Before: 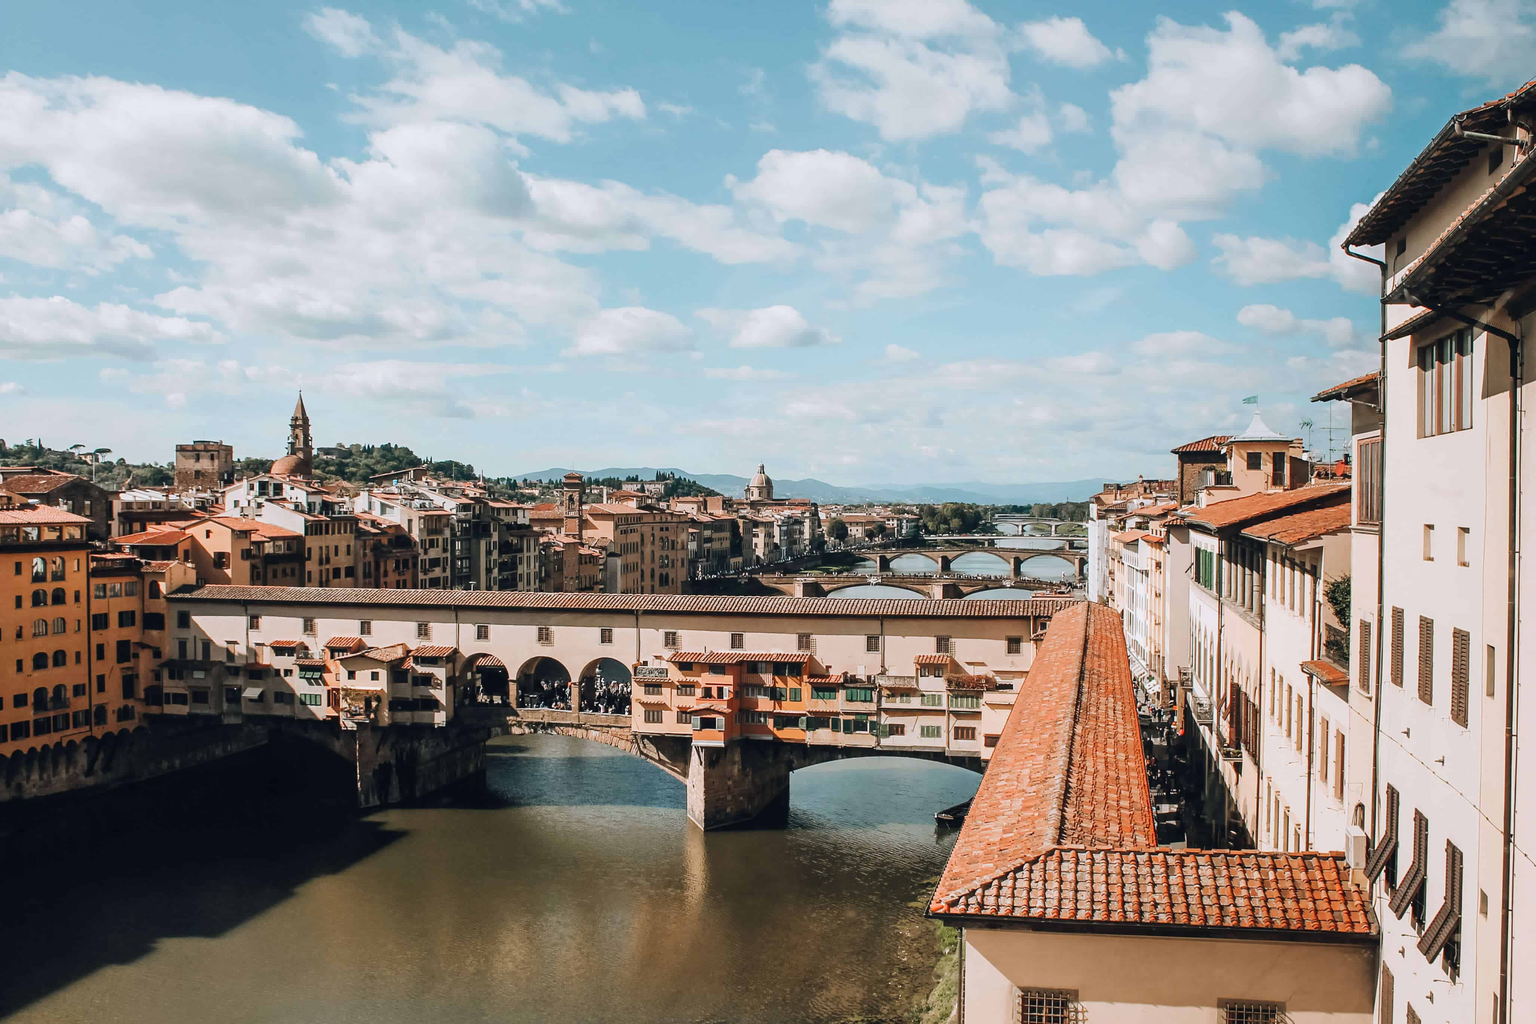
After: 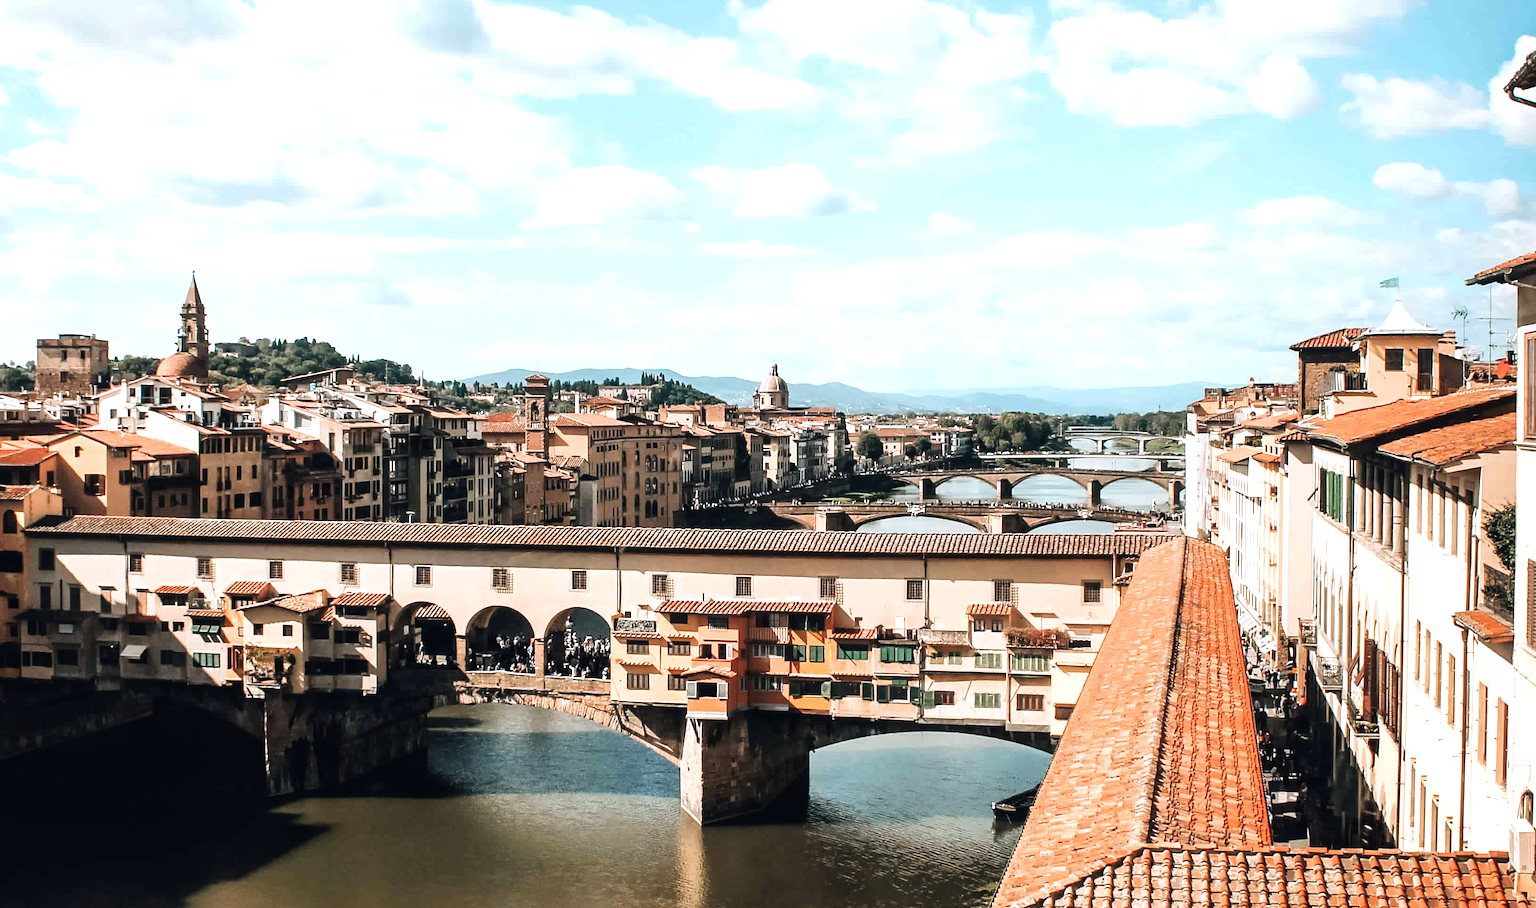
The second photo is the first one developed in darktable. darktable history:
crop: left 9.563%, top 17.16%, right 10.985%, bottom 12.338%
tone equalizer: -8 EV -0.762 EV, -7 EV -0.693 EV, -6 EV -0.617 EV, -5 EV -0.4 EV, -3 EV 0.398 EV, -2 EV 0.6 EV, -1 EV 0.68 EV, +0 EV 0.752 EV, mask exposure compensation -0.501 EV
